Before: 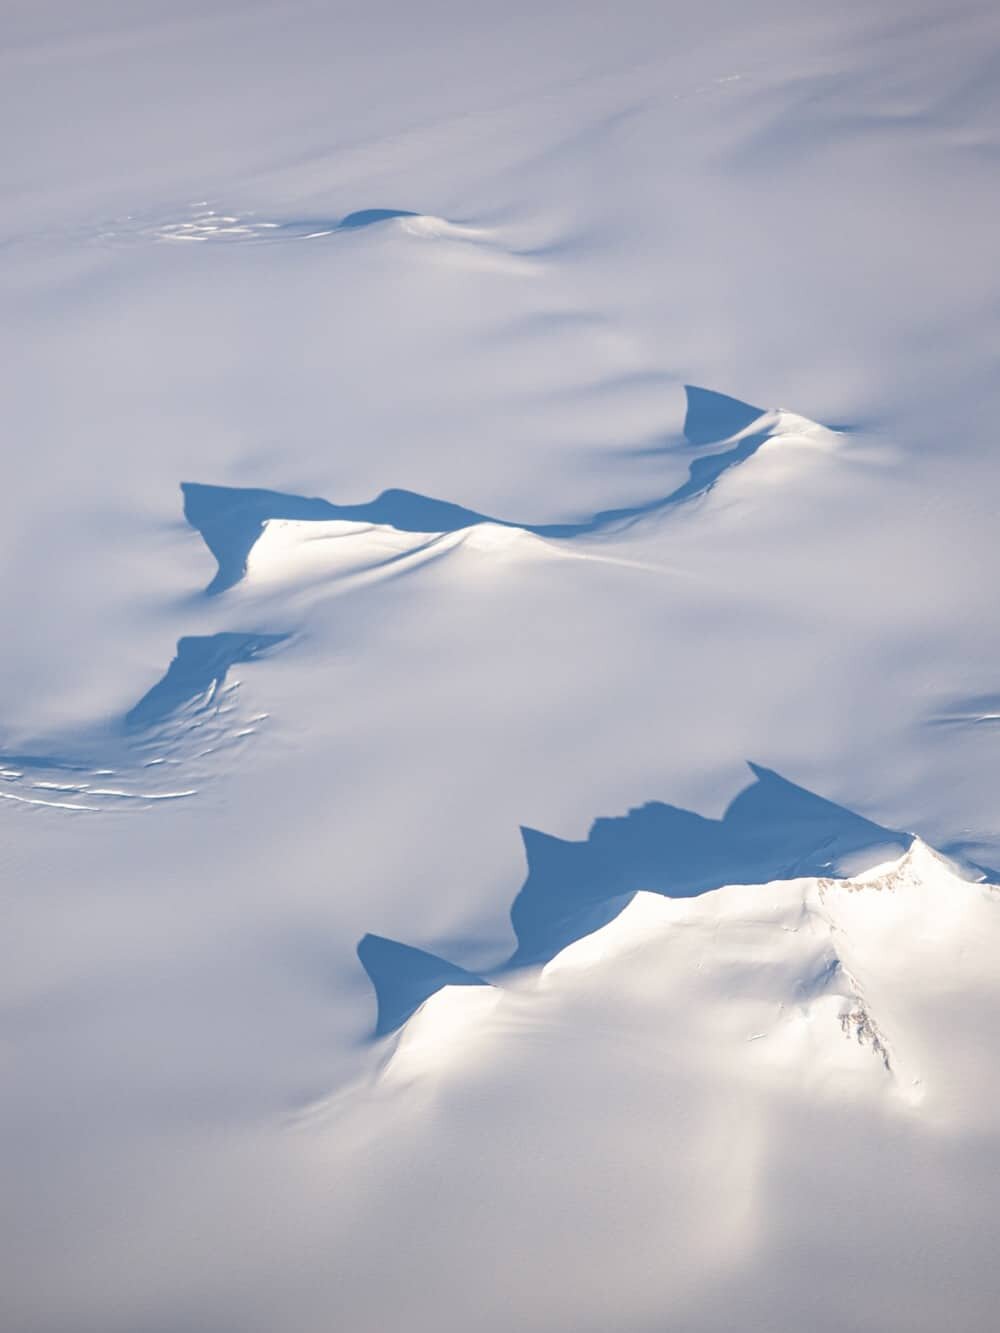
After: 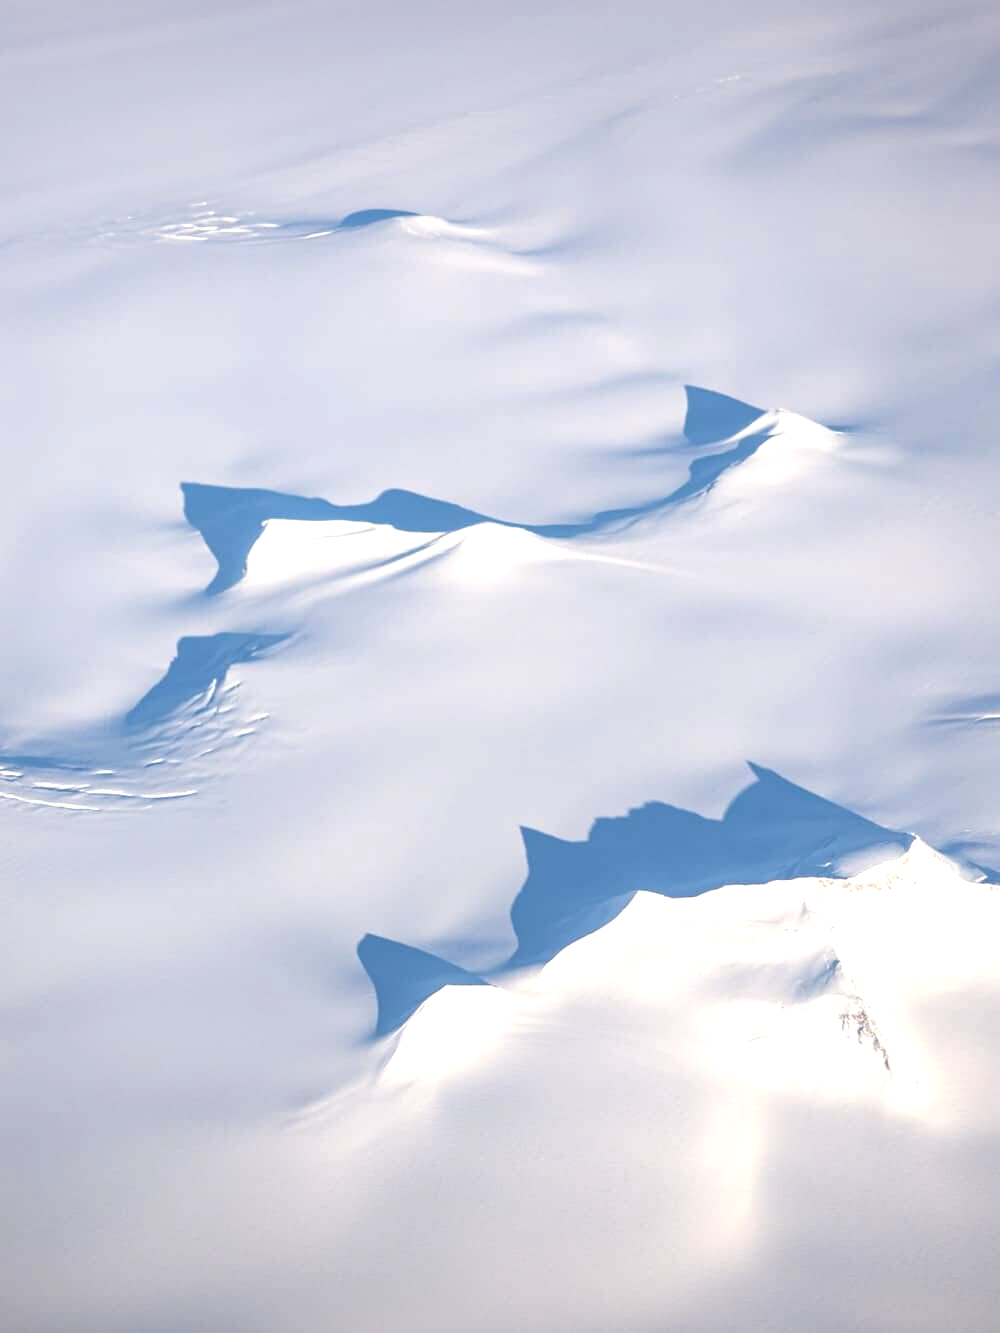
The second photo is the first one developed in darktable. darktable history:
exposure: exposure 0.561 EV, compensate highlight preservation false
